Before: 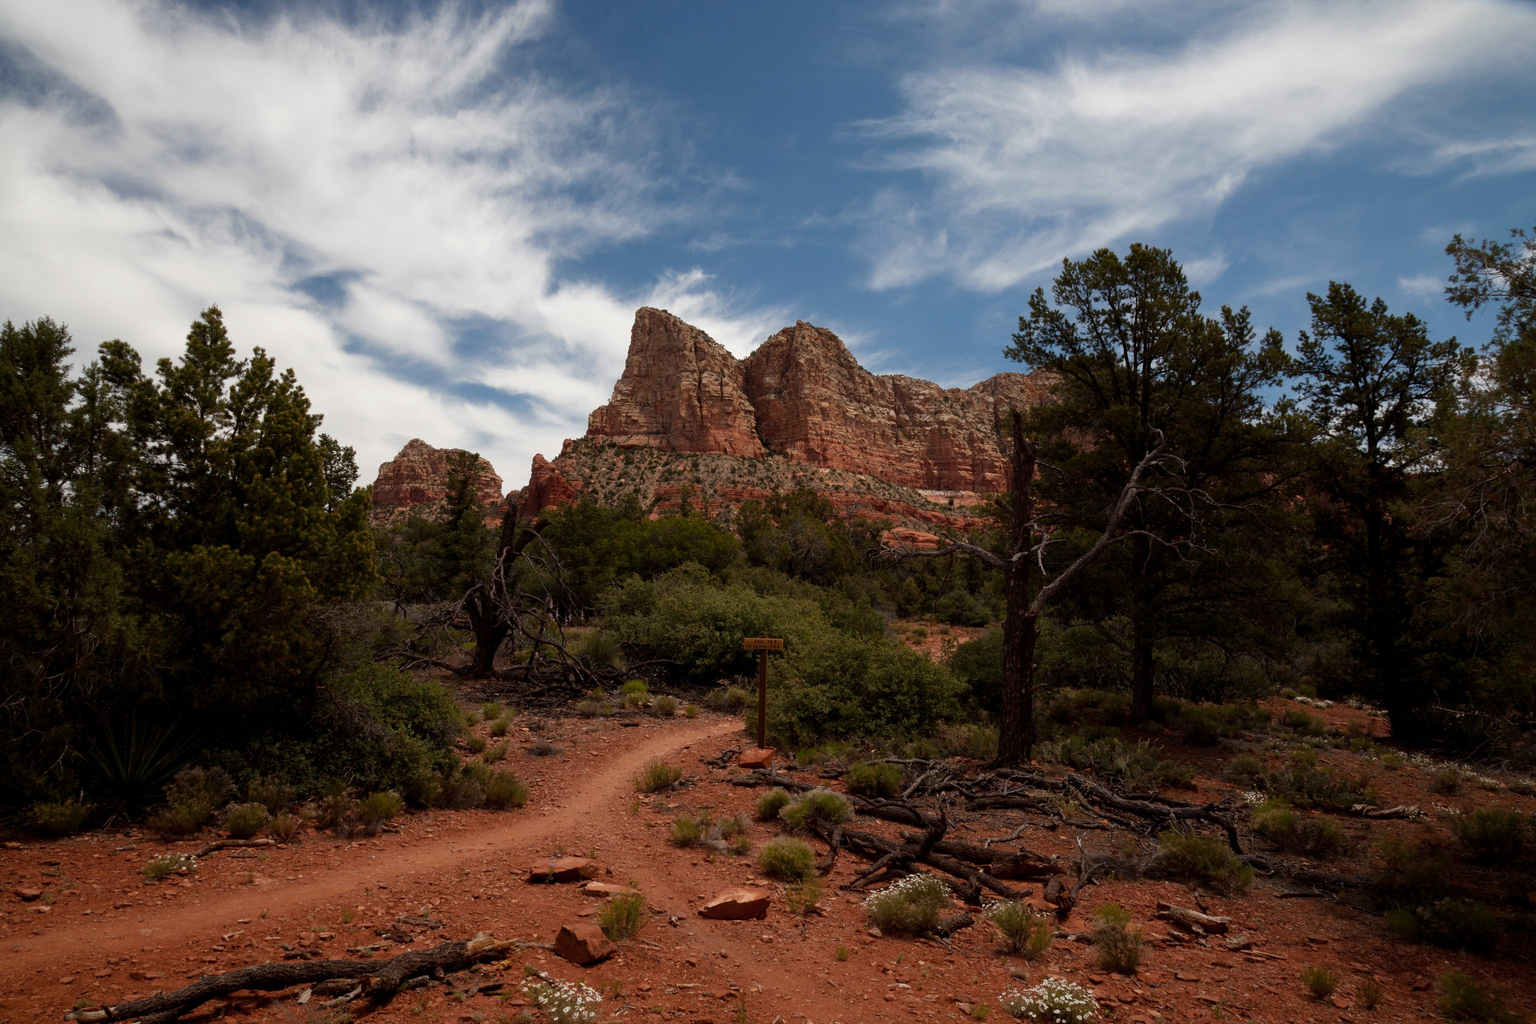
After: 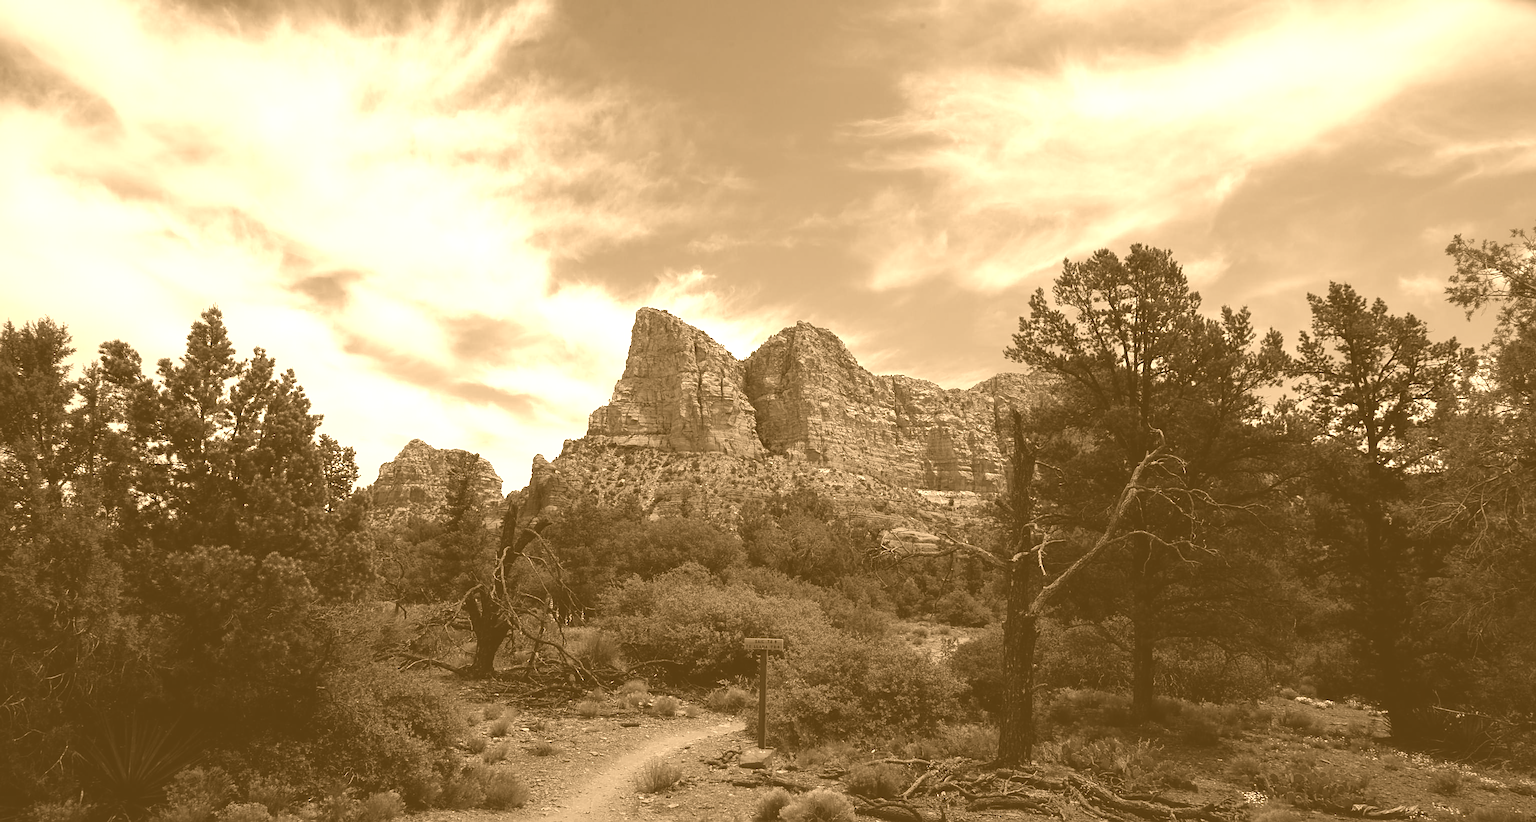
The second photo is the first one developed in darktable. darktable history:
crop: bottom 19.644%
colorize: hue 28.8°, source mix 100%
sharpen: on, module defaults
